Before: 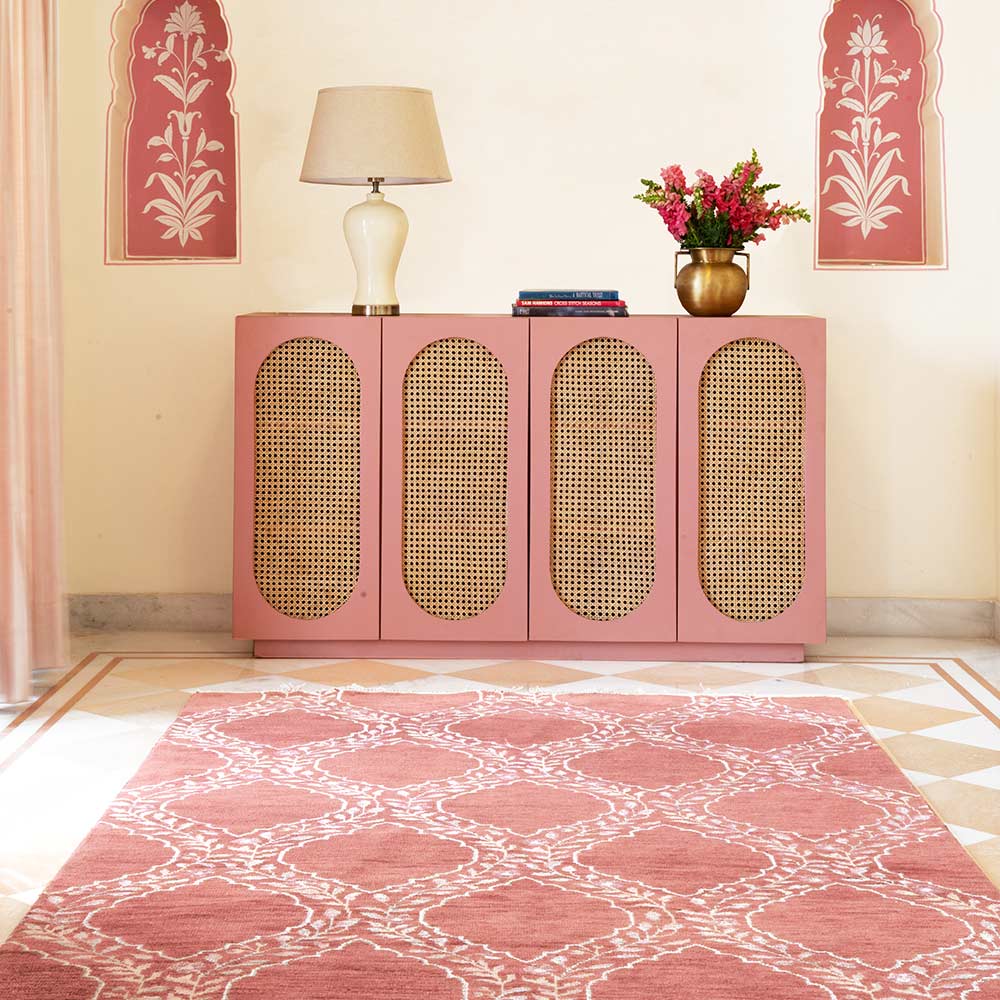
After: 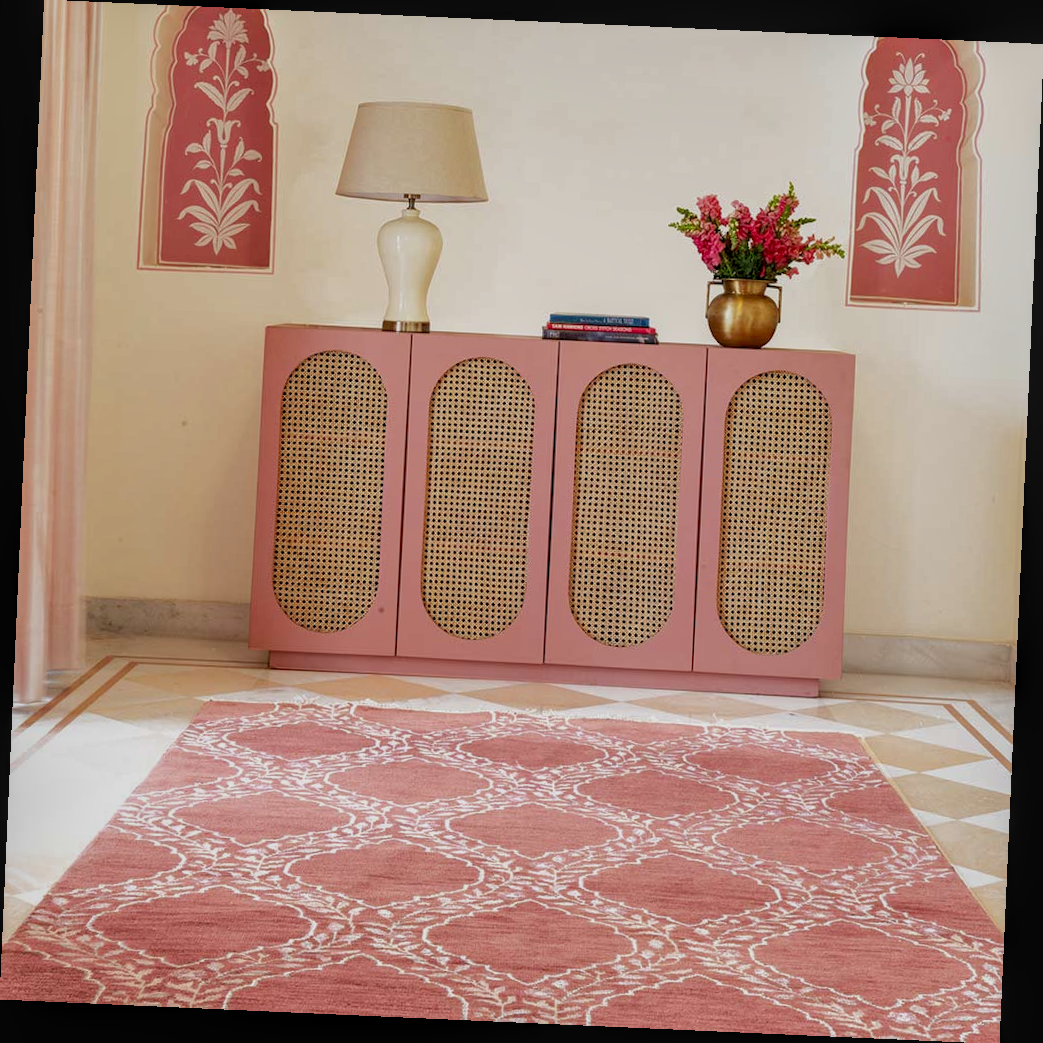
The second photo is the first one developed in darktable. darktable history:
tone equalizer: -8 EV 0.266 EV, -7 EV 0.411 EV, -6 EV 0.433 EV, -5 EV 0.244 EV, -3 EV -0.242 EV, -2 EV -0.388 EV, -1 EV -0.431 EV, +0 EV -0.275 EV, edges refinement/feathering 500, mask exposure compensation -1.57 EV, preserve details no
local contrast: on, module defaults
crop and rotate: angle -2.55°
